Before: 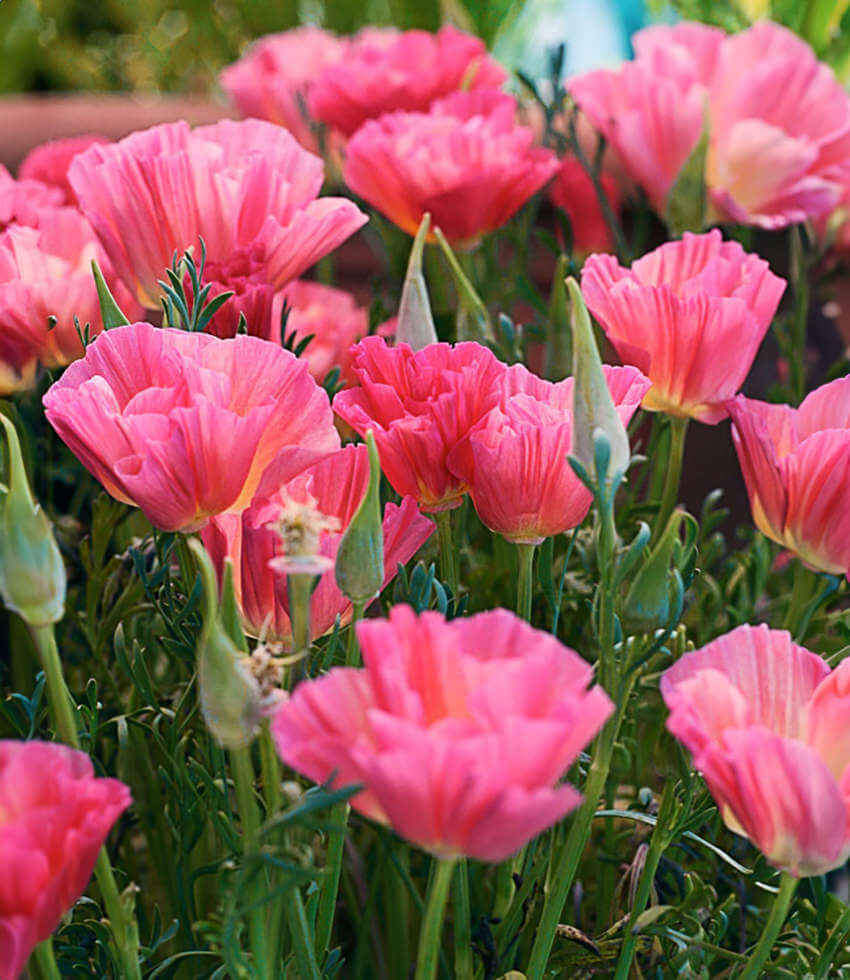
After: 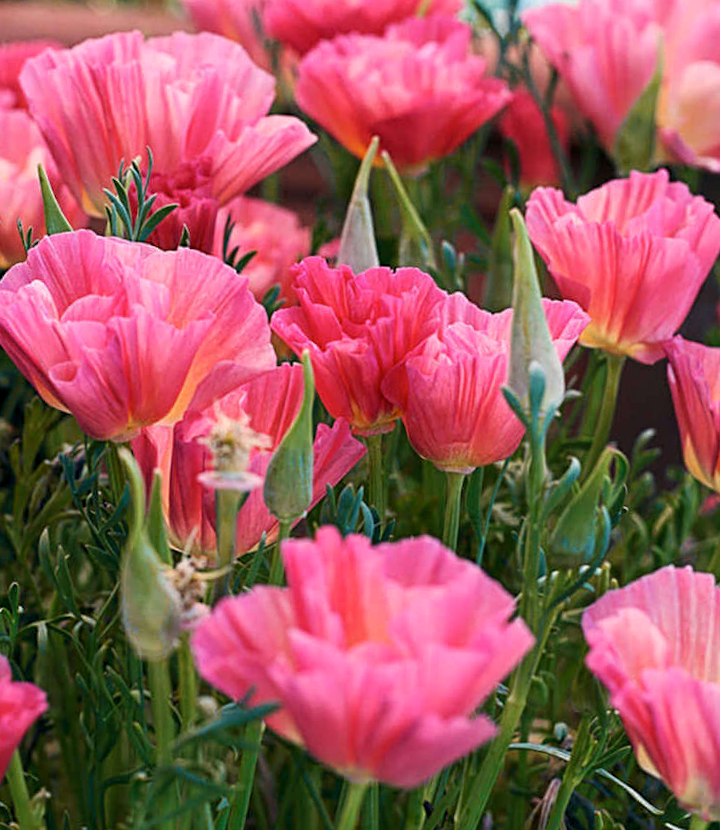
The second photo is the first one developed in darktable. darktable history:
local contrast: highlights 100%, shadows 100%, detail 120%, midtone range 0.2
white balance: red 1, blue 1
crop and rotate: angle -3.27°, left 5.211%, top 5.211%, right 4.607%, bottom 4.607%
